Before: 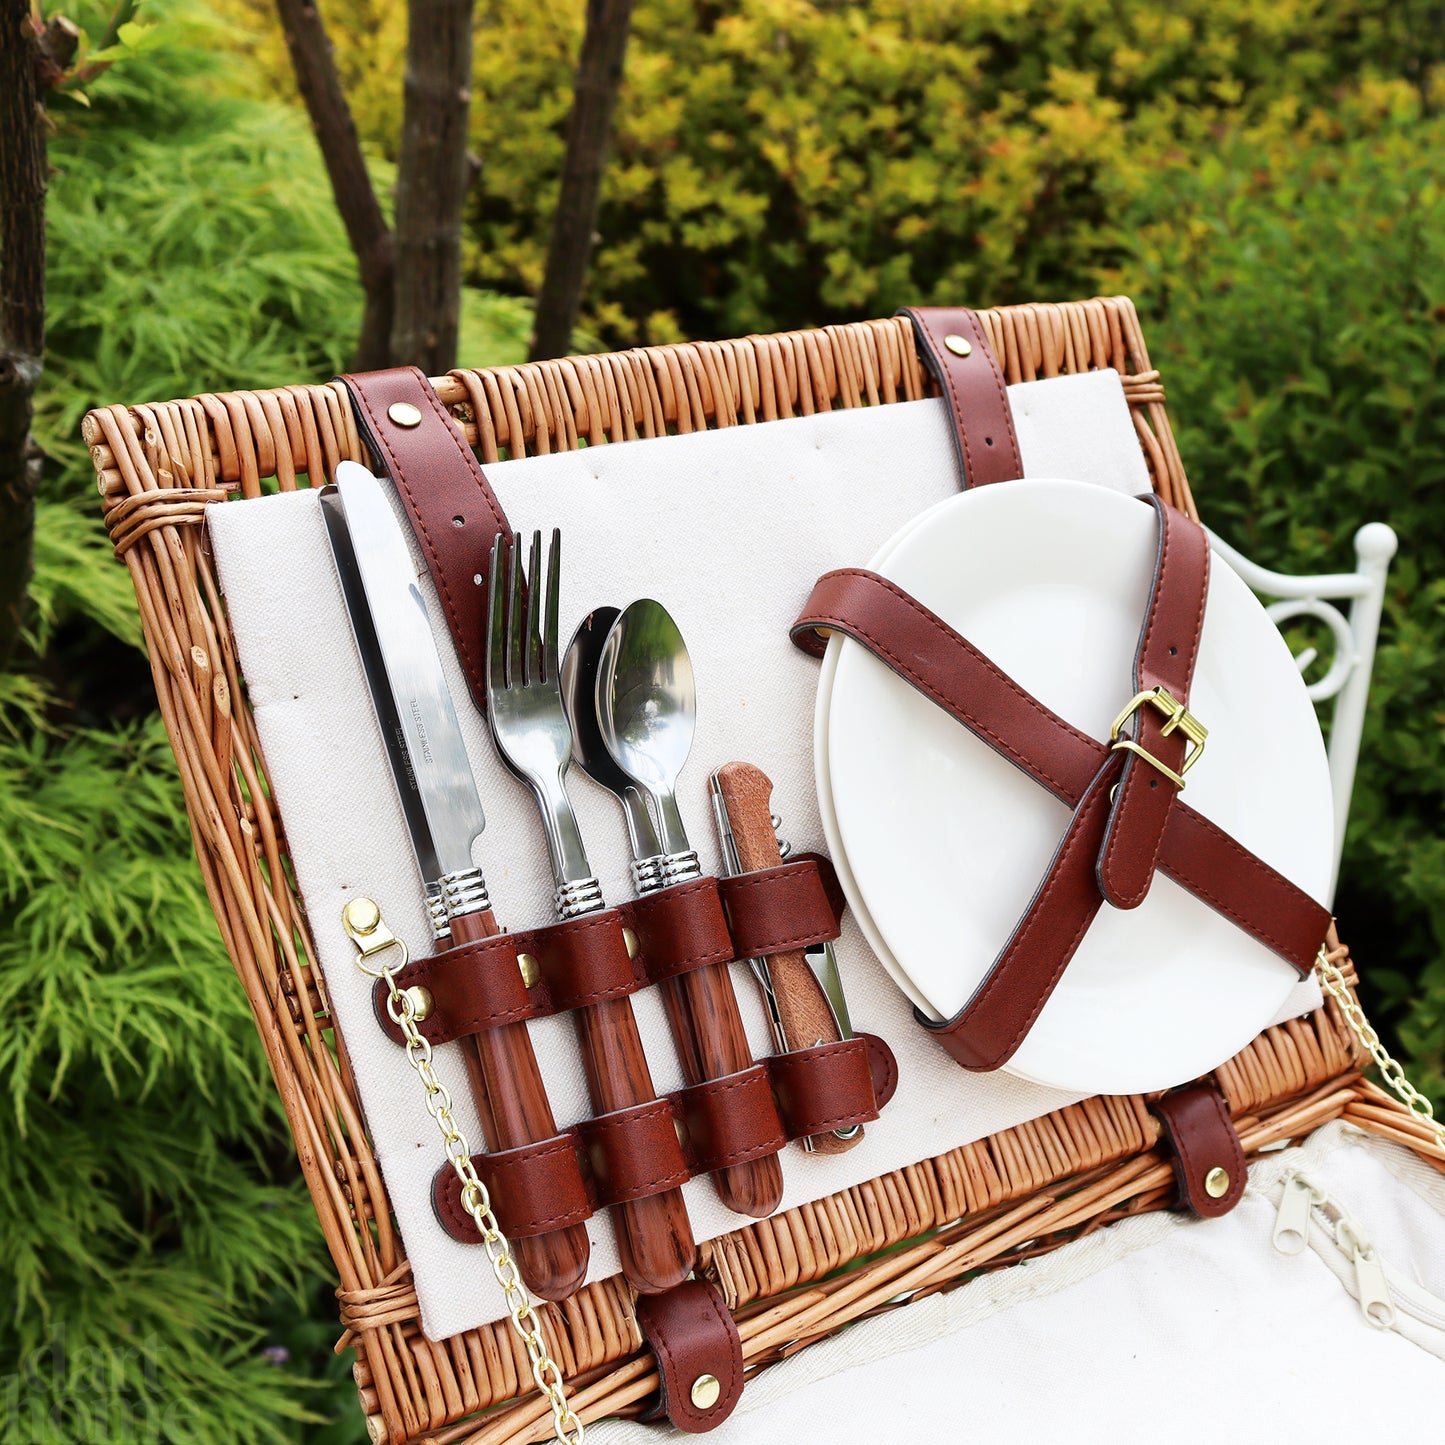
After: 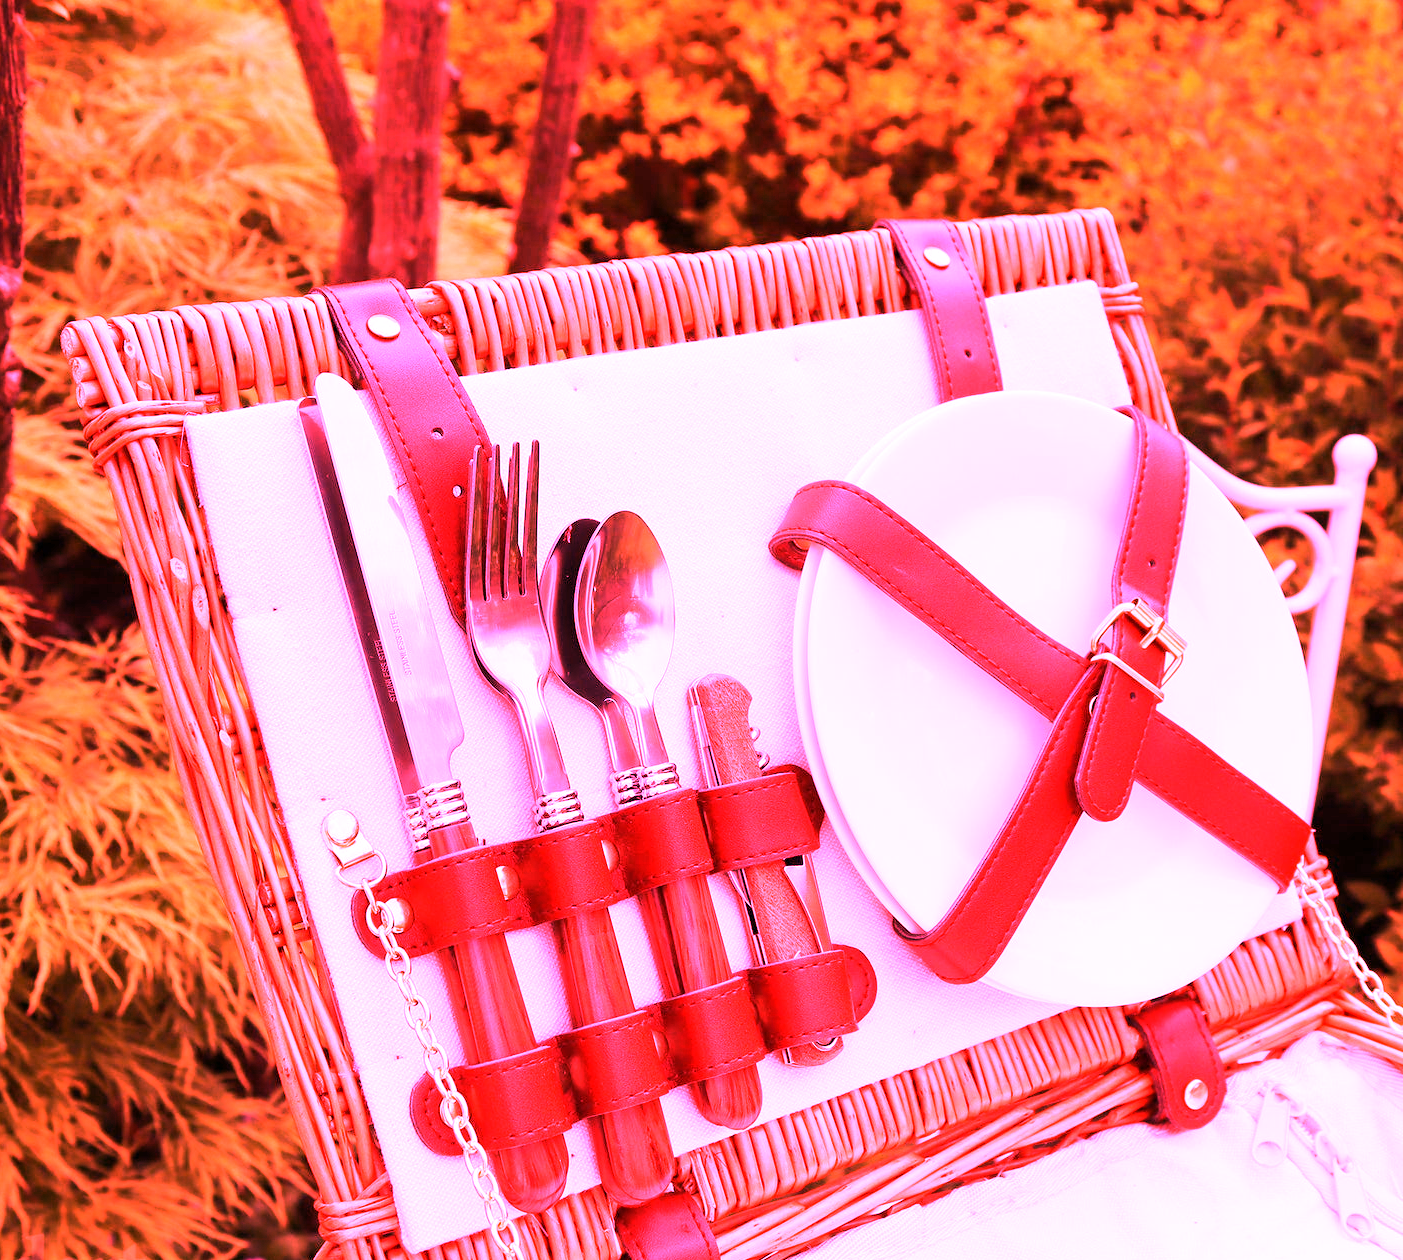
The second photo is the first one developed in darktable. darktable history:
crop: left 1.507%, top 6.147%, right 1.379%, bottom 6.637%
white balance: red 4.26, blue 1.802
